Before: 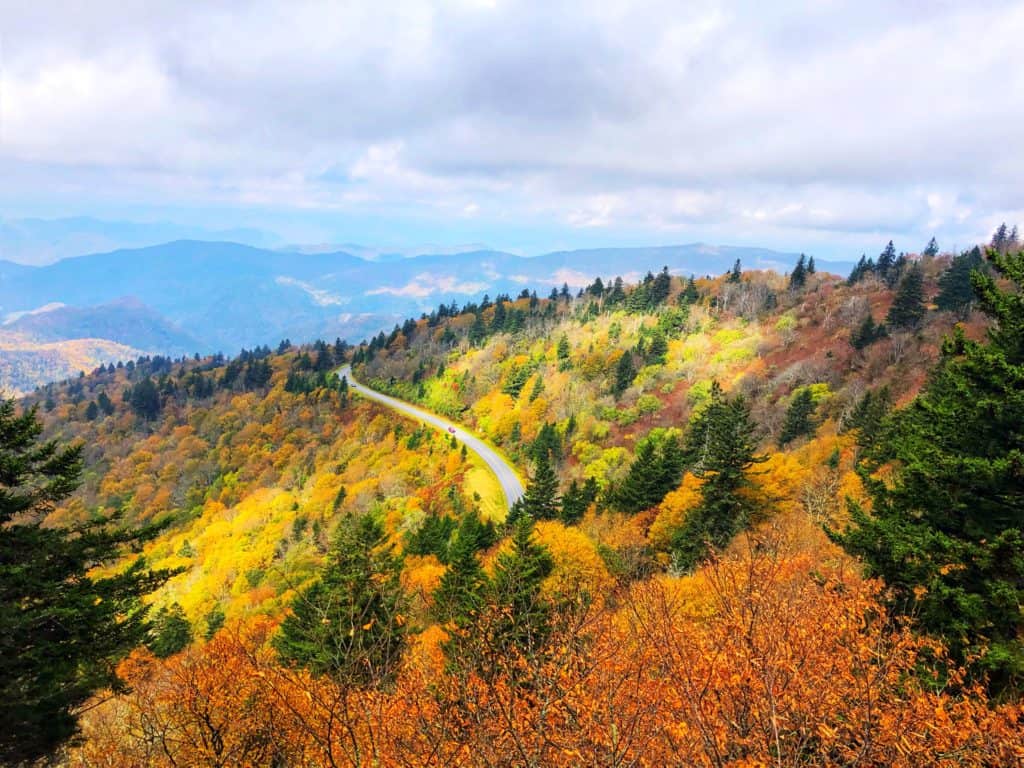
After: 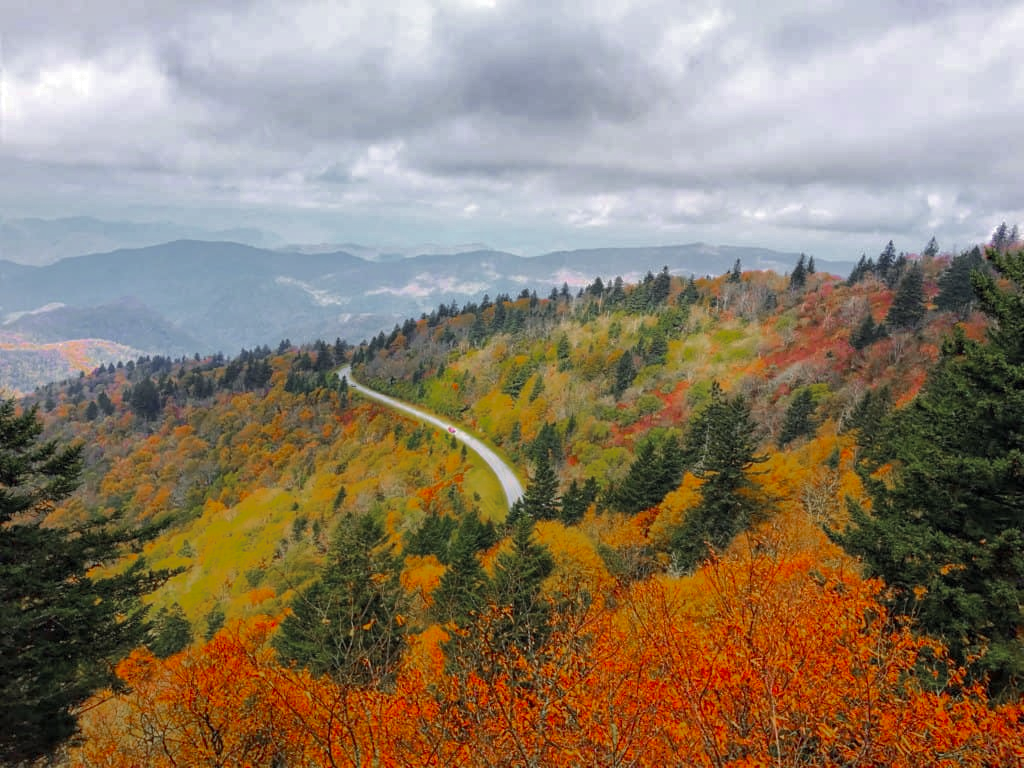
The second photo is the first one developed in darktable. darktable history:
shadows and highlights: shadows 40, highlights -60
color zones: curves: ch0 [(0, 0.48) (0.209, 0.398) (0.305, 0.332) (0.429, 0.493) (0.571, 0.5) (0.714, 0.5) (0.857, 0.5) (1, 0.48)]; ch1 [(0, 0.736) (0.143, 0.625) (0.225, 0.371) (0.429, 0.256) (0.571, 0.241) (0.714, 0.213) (0.857, 0.48) (1, 0.736)]; ch2 [(0, 0.448) (0.143, 0.498) (0.286, 0.5) (0.429, 0.5) (0.571, 0.5) (0.714, 0.5) (0.857, 0.5) (1, 0.448)]
